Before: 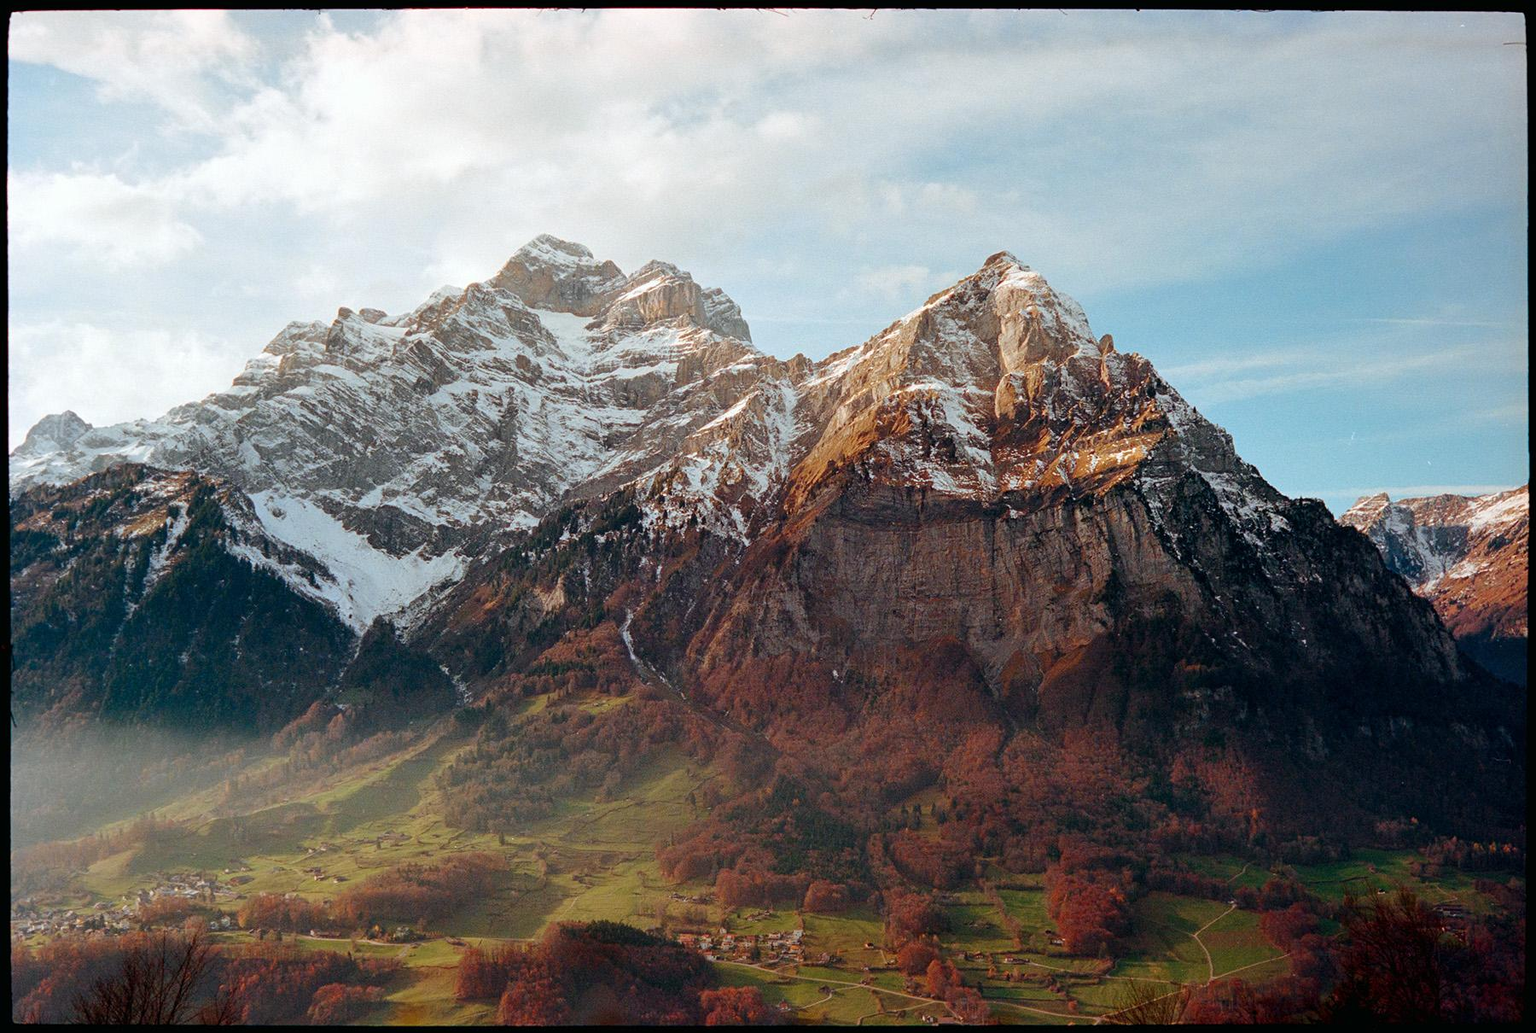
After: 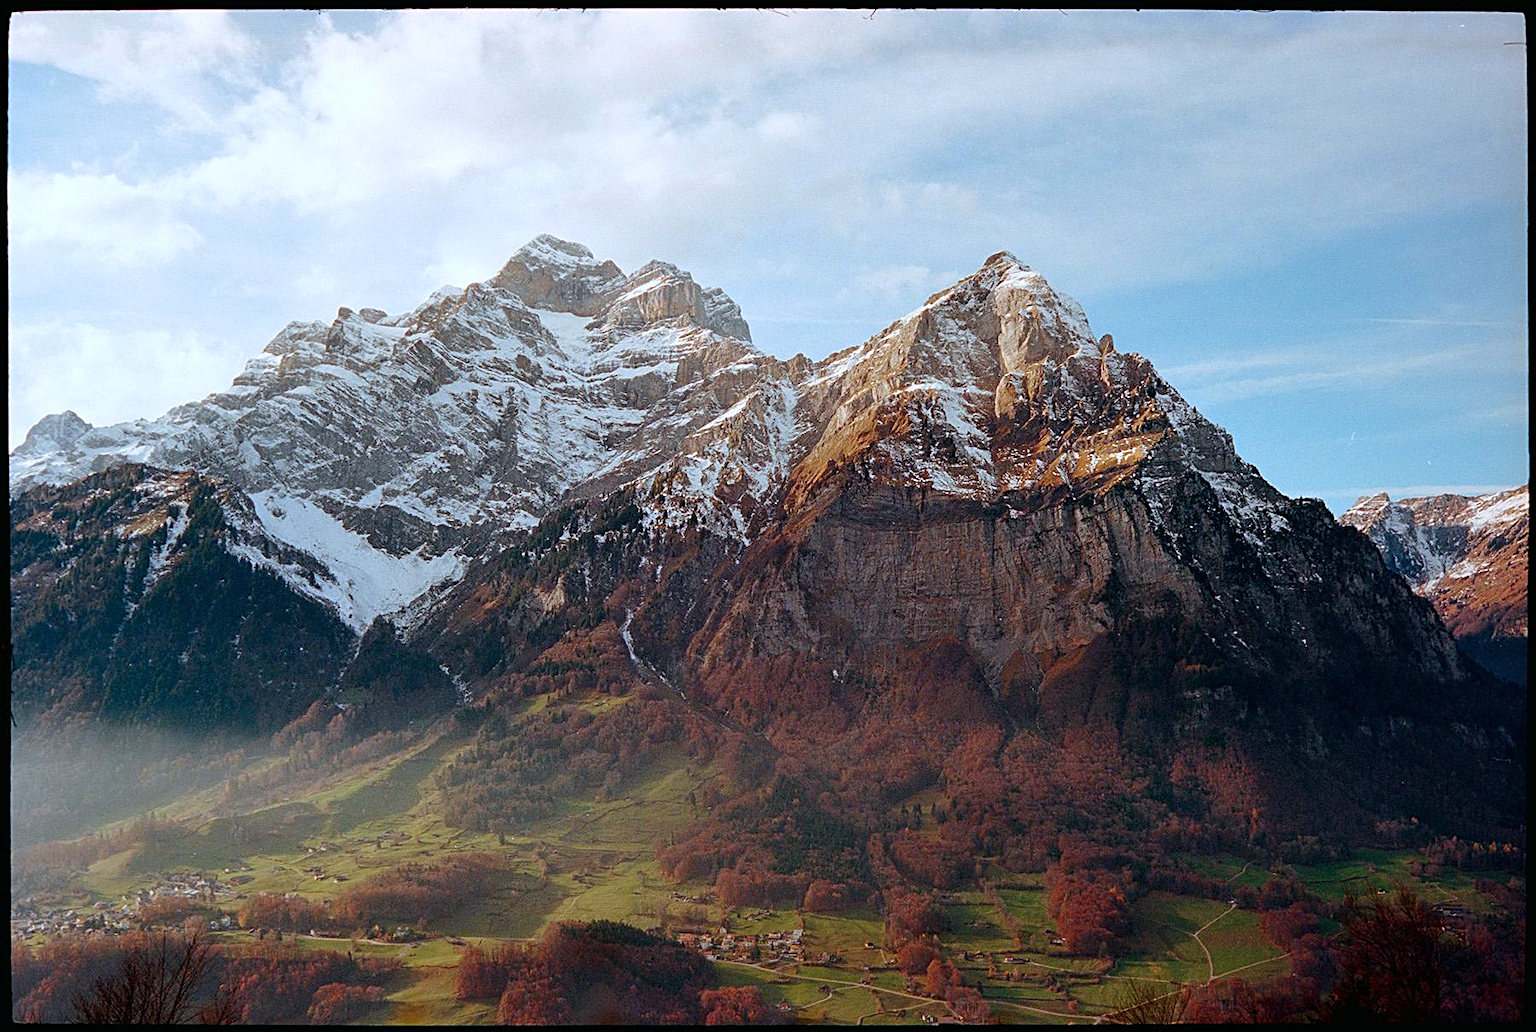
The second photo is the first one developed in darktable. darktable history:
sharpen: on, module defaults
white balance: red 0.954, blue 1.079
